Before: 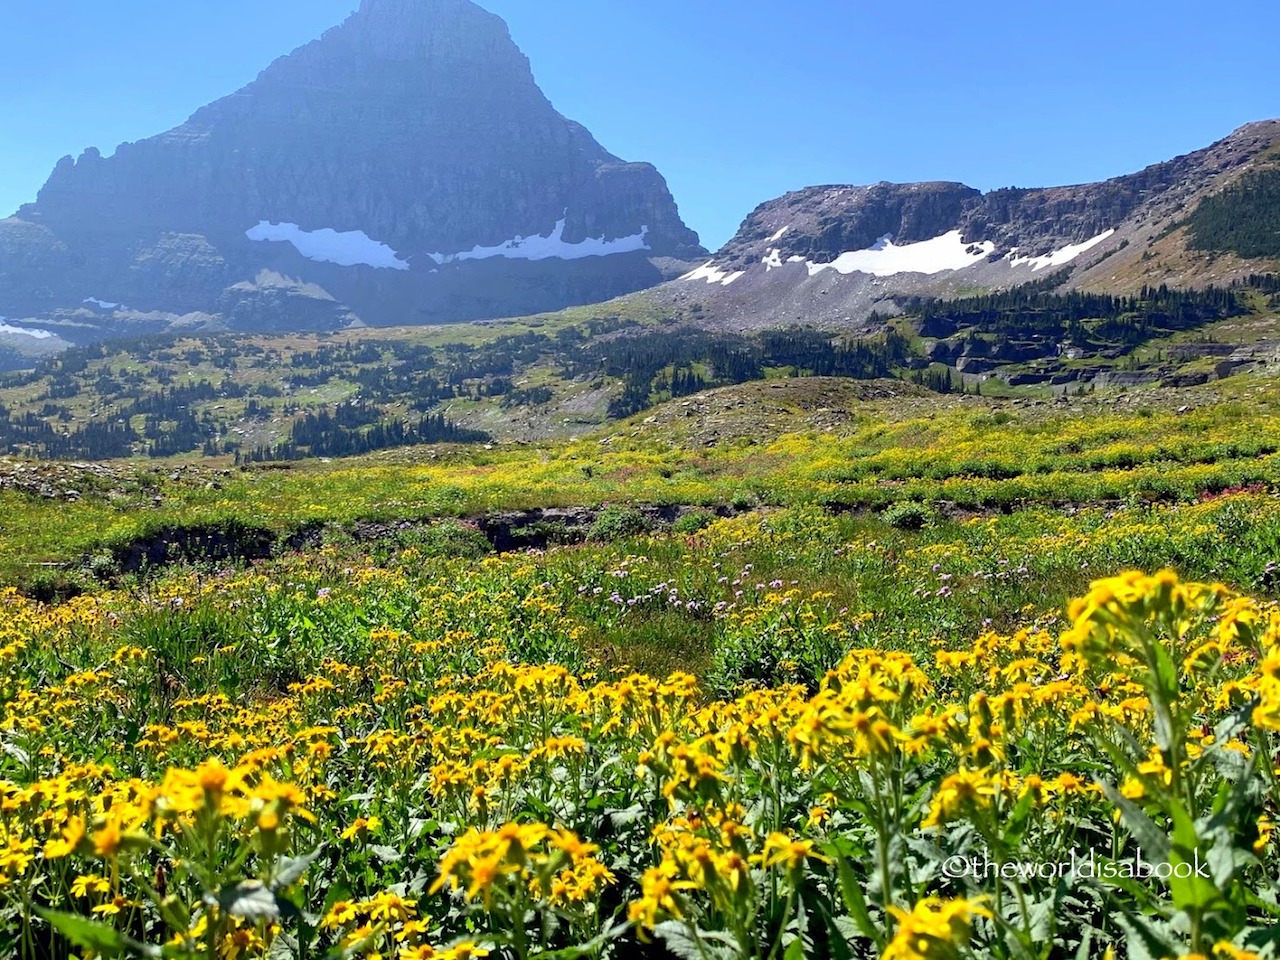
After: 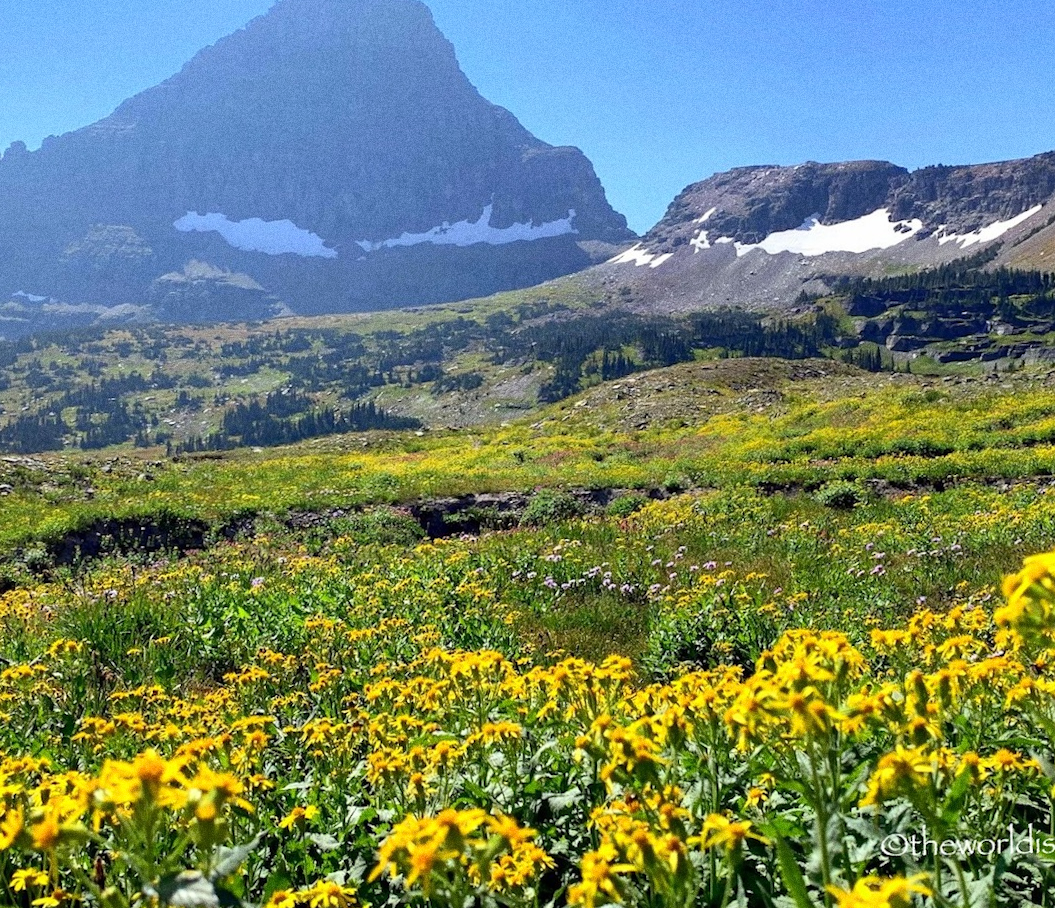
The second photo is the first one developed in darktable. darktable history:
grain: coarseness 8.68 ISO, strength 31.94%
crop and rotate: angle 1°, left 4.281%, top 0.642%, right 11.383%, bottom 2.486%
